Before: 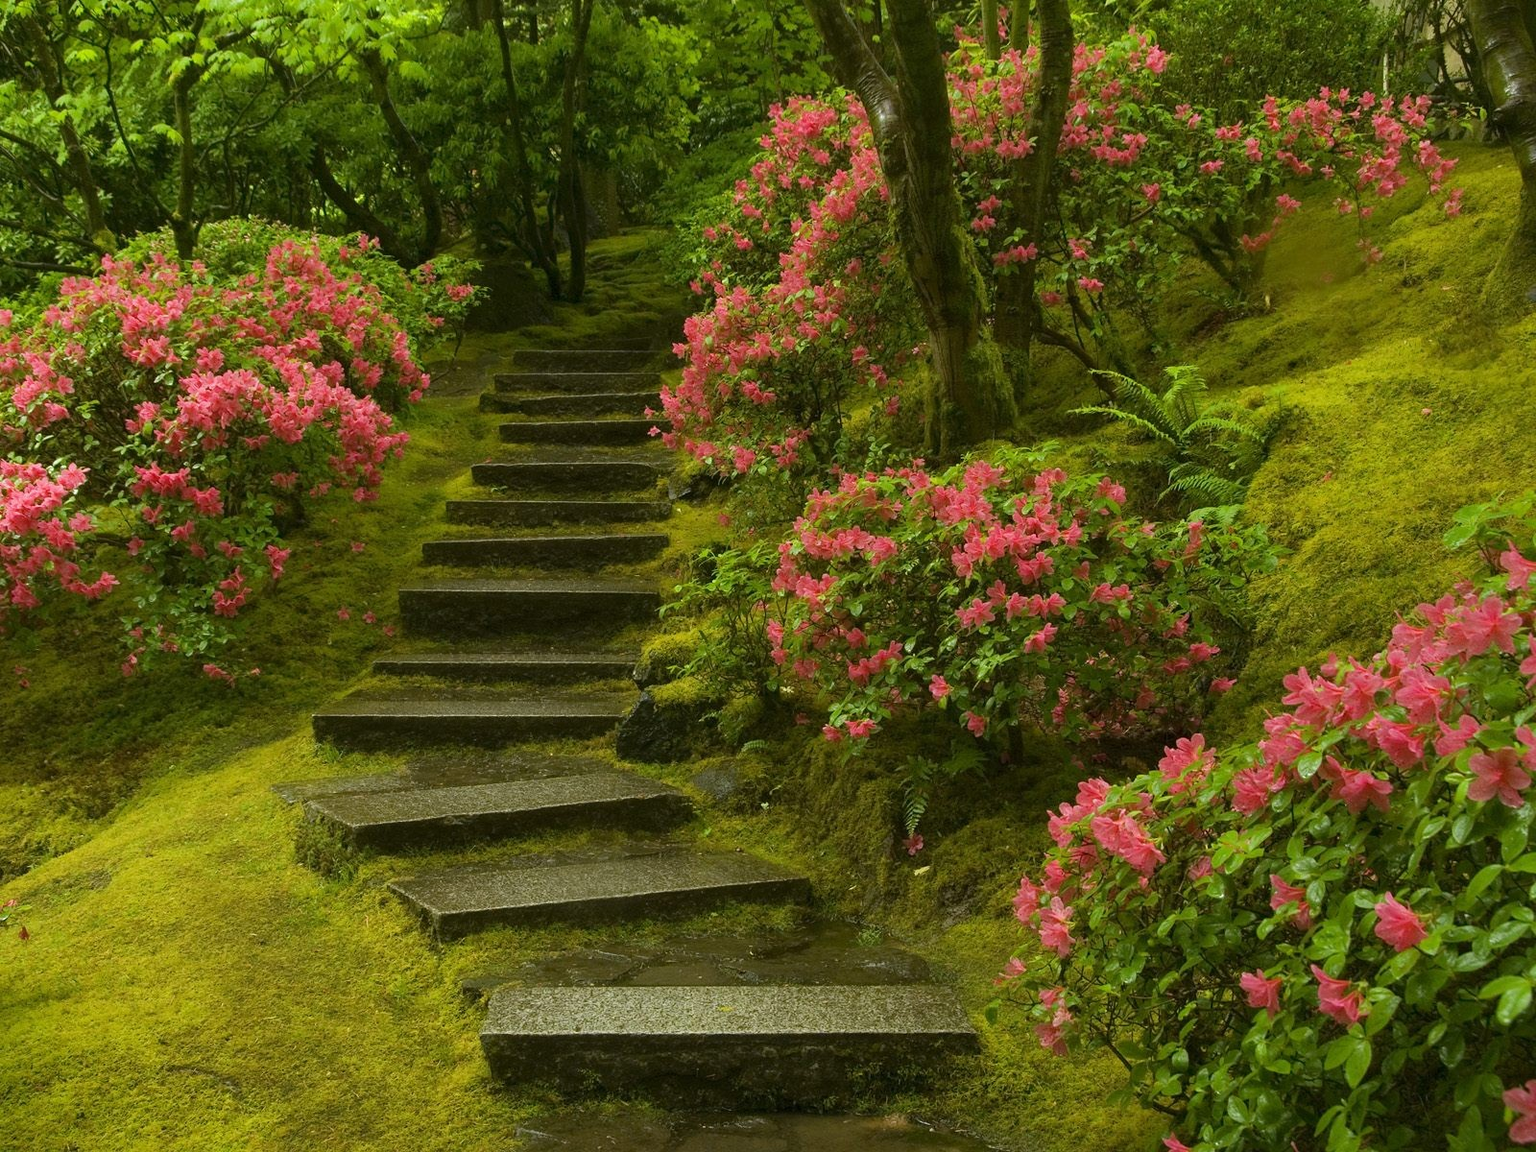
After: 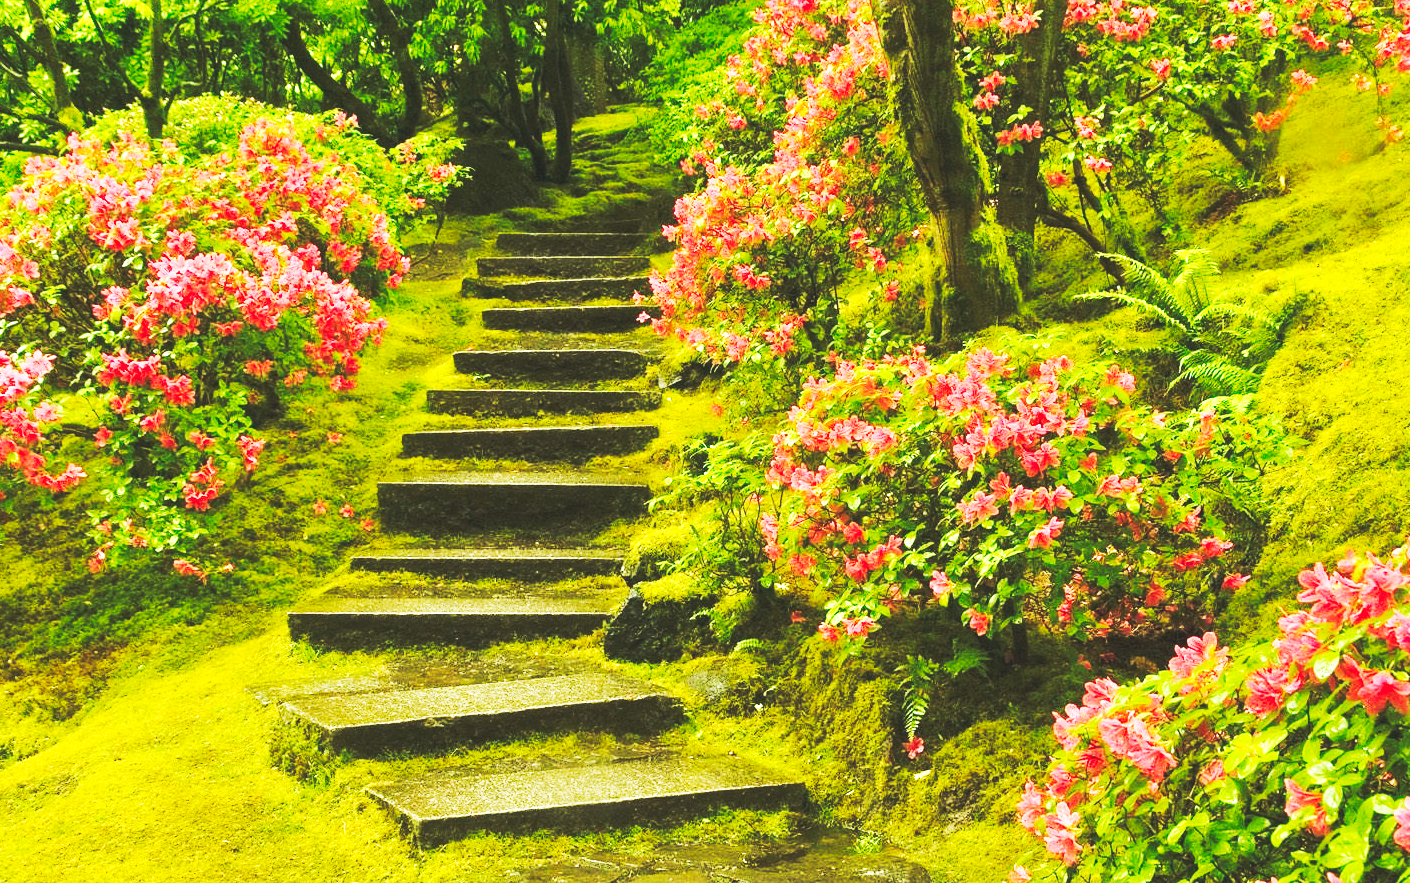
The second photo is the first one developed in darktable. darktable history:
base curve: curves: ch0 [(0, 0.015) (0.085, 0.116) (0.134, 0.298) (0.19, 0.545) (0.296, 0.764) (0.599, 0.982) (1, 1)], preserve colors none
crop and rotate: left 2.427%, top 11.057%, right 9.391%, bottom 15.348%
tone equalizer: -7 EV 0.144 EV, -6 EV 0.588 EV, -5 EV 1.12 EV, -4 EV 1.32 EV, -3 EV 1.13 EV, -2 EV 0.6 EV, -1 EV 0.148 EV
